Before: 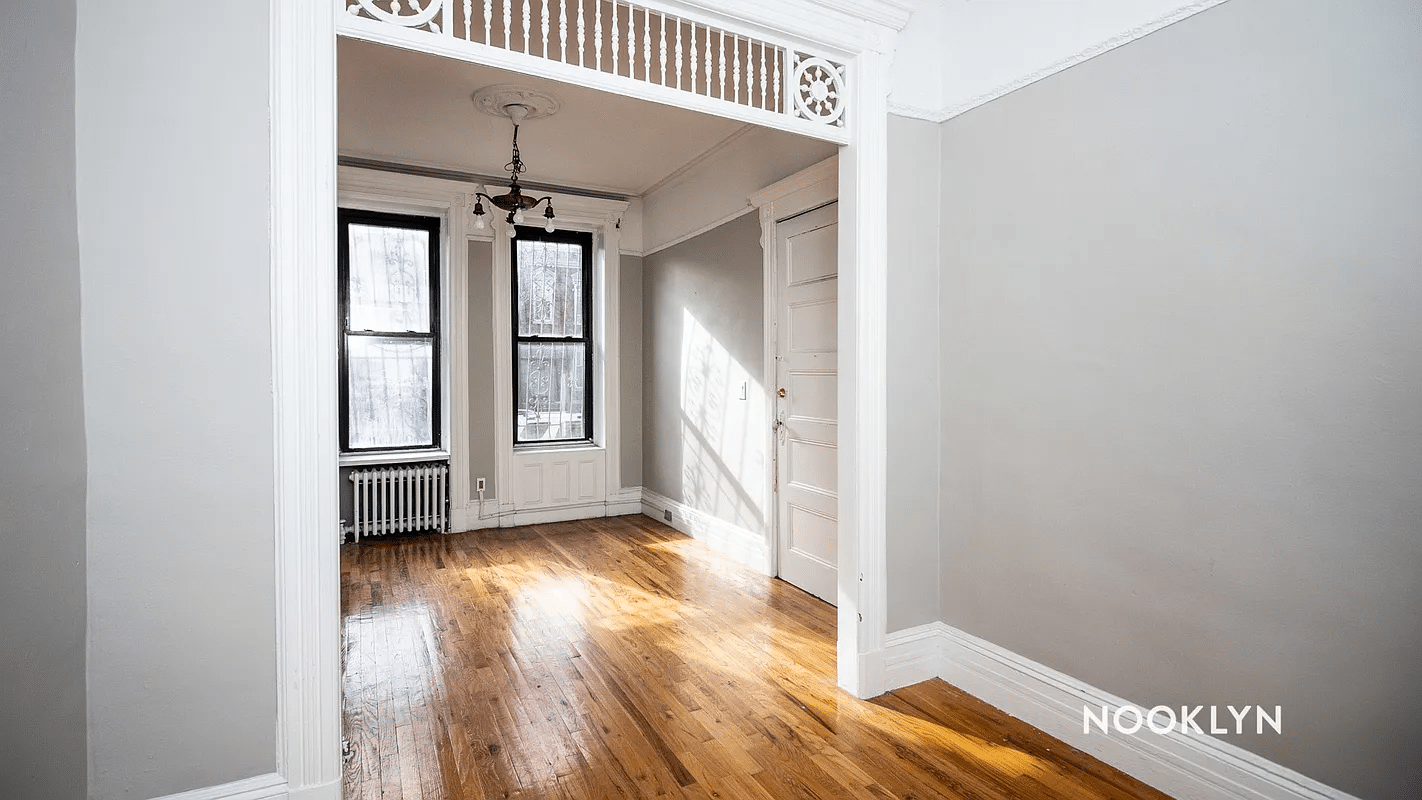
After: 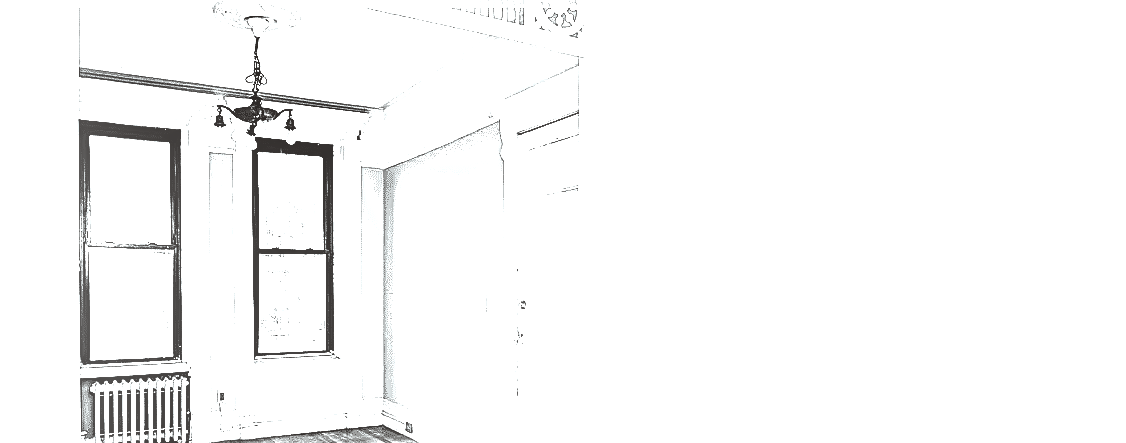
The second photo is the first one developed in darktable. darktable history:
exposure: black level correction 0.001, exposure 2.67 EV, compensate highlight preservation false
crop: left 18.264%, top 11.119%, right 2.539%, bottom 33.399%
sharpen: radius 2.814, amount 0.724
color correction: highlights a* -2.76, highlights b* -1.99, shadows a* 2.48, shadows b* 2.64
local contrast: highlights 83%, shadows 81%
contrast brightness saturation: contrast -0.027, brightness -0.594, saturation -0.983
color zones: curves: ch0 [(0, 0.444) (0.143, 0.442) (0.286, 0.441) (0.429, 0.441) (0.571, 0.441) (0.714, 0.441) (0.857, 0.442) (1, 0.444)]
